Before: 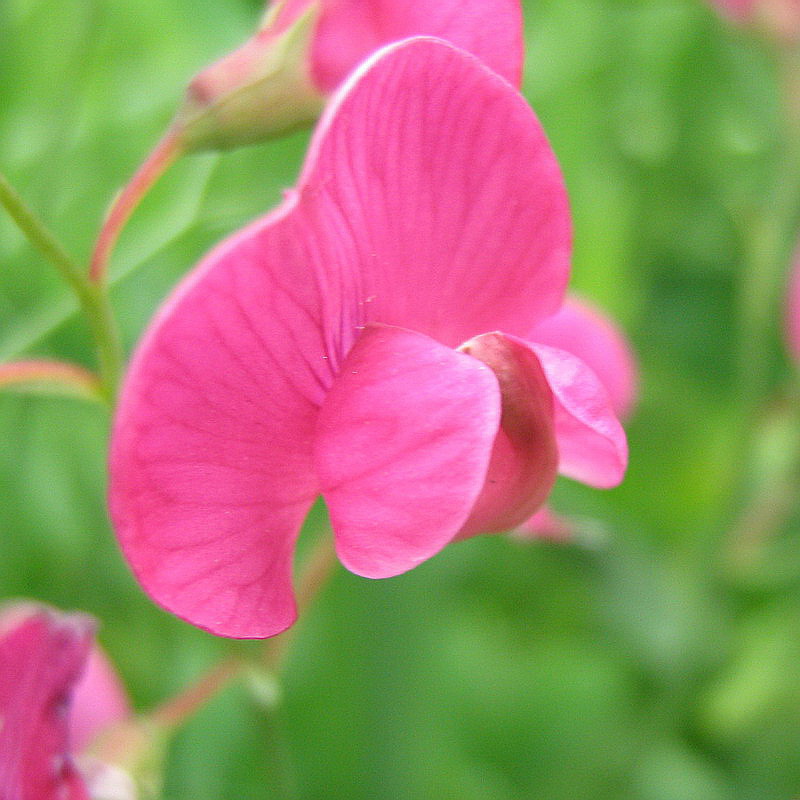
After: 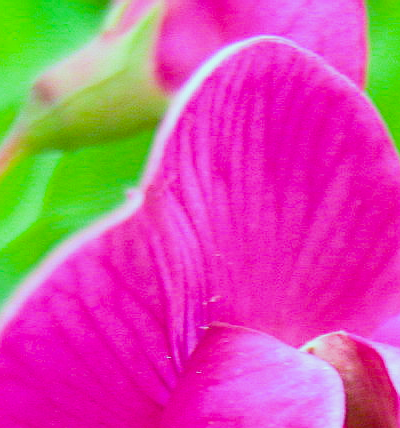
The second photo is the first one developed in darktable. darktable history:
filmic rgb: black relative exposure -5 EV, white relative exposure 3.5 EV, hardness 3.19, contrast 1.3, highlights saturation mix -50%
crop: left 19.556%, right 30.401%, bottom 46.458%
color balance rgb: linear chroma grading › global chroma 15%, perceptual saturation grading › global saturation 30%
color balance: mode lift, gamma, gain (sRGB), lift [0.997, 0.979, 1.021, 1.011], gamma [1, 1.084, 0.916, 0.998], gain [1, 0.87, 1.13, 1.101], contrast 4.55%, contrast fulcrum 38.24%, output saturation 104.09%
